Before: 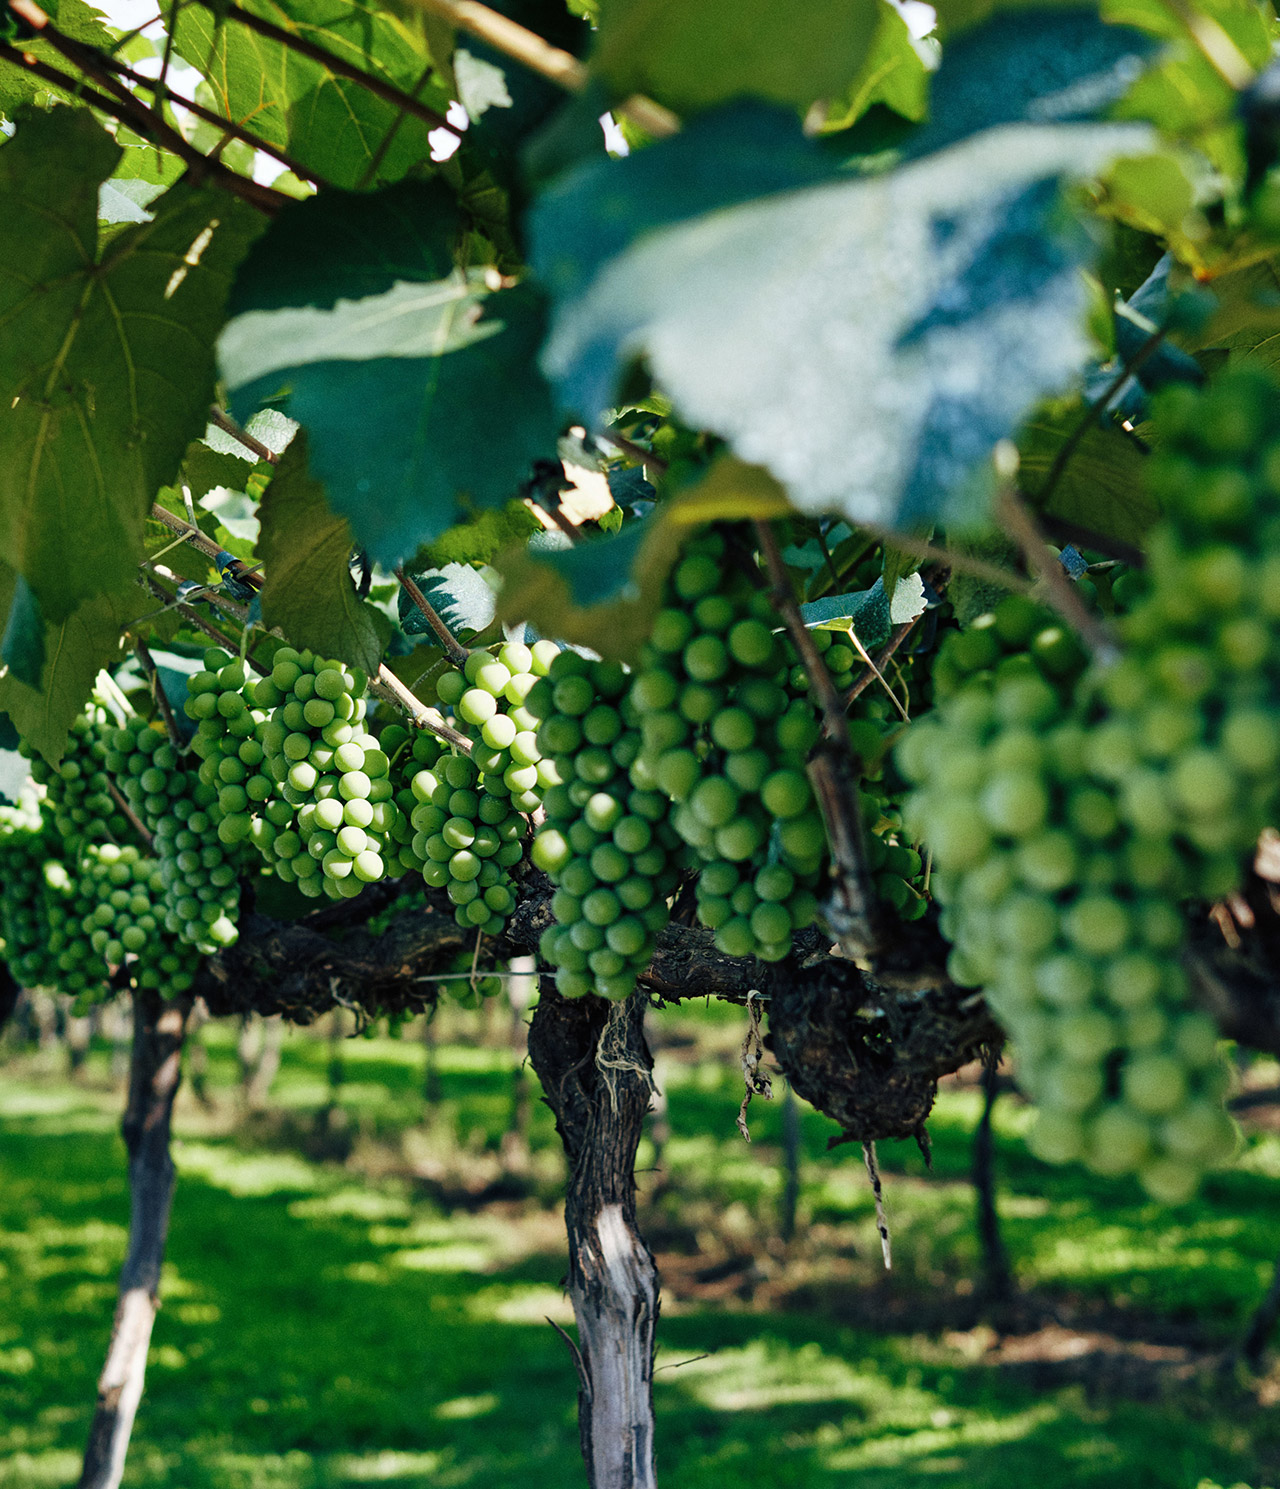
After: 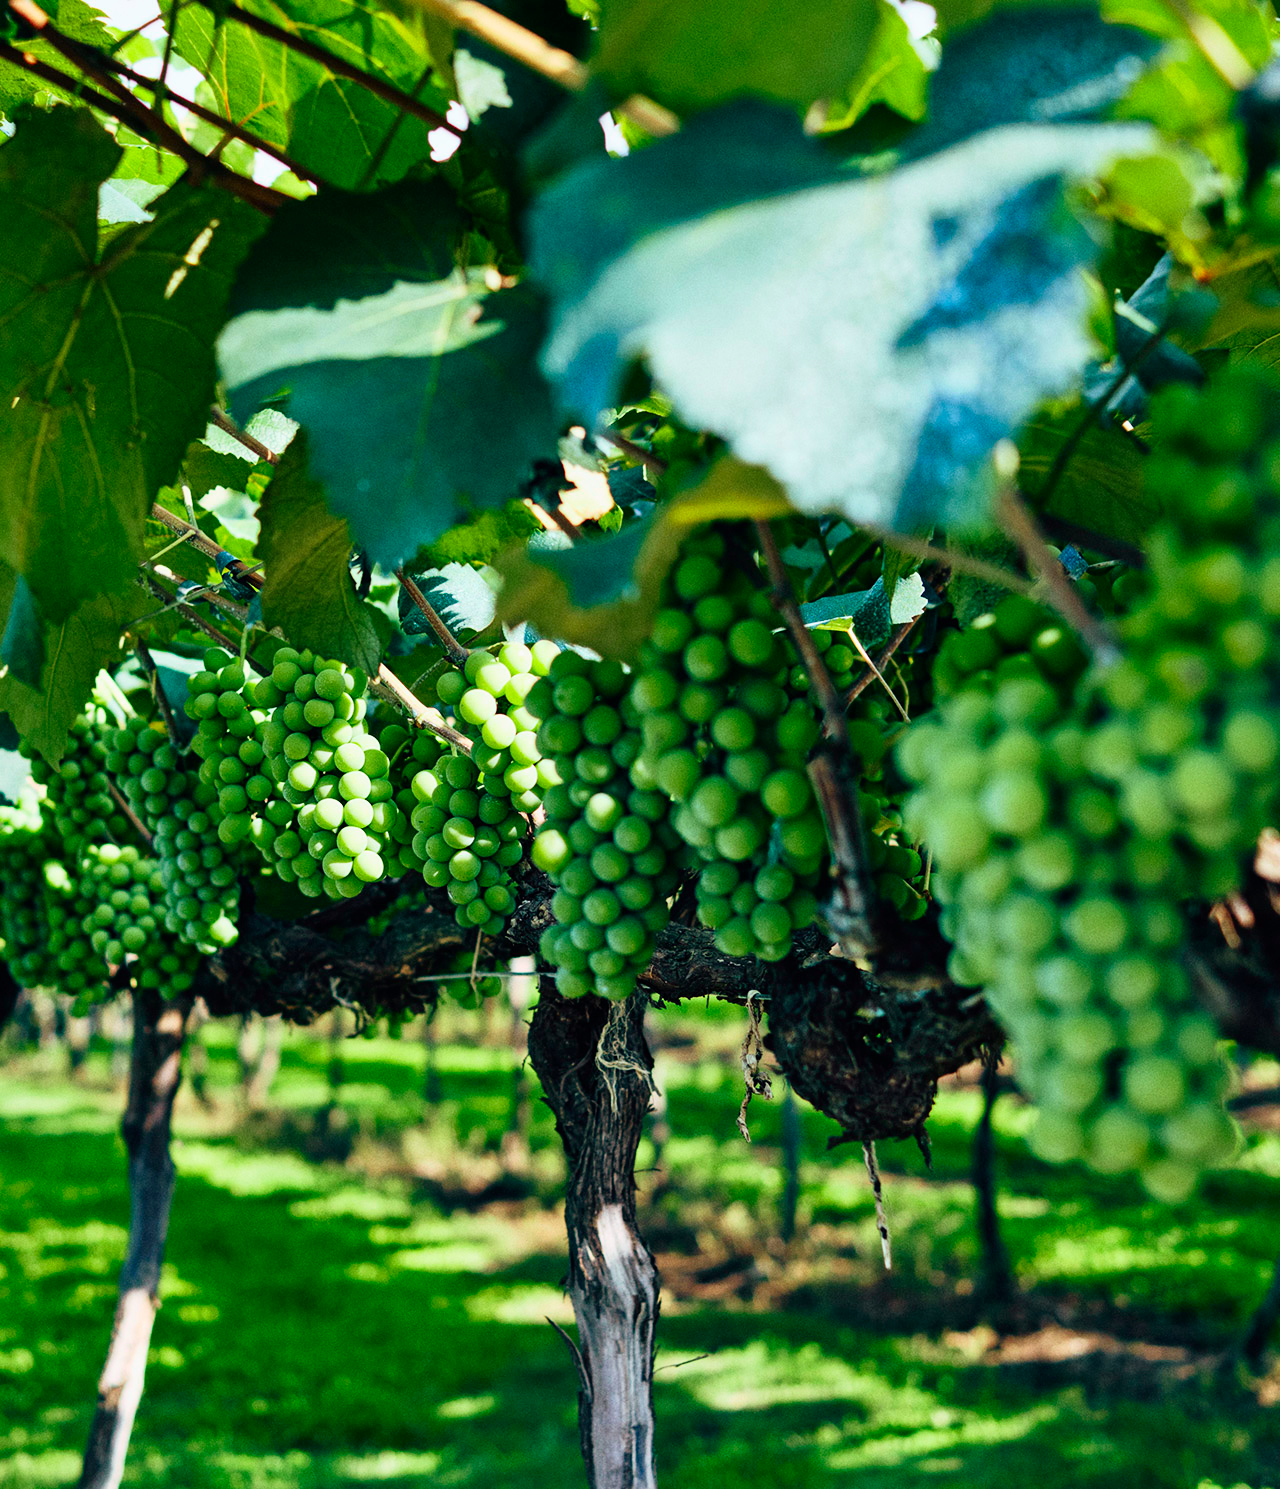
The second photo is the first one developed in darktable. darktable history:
tone curve: curves: ch0 [(0, 0) (0.051, 0.03) (0.096, 0.071) (0.243, 0.246) (0.461, 0.515) (0.605, 0.692) (0.761, 0.85) (0.881, 0.933) (1, 0.984)]; ch1 [(0, 0) (0.1, 0.038) (0.318, 0.243) (0.431, 0.384) (0.488, 0.475) (0.499, 0.499) (0.534, 0.546) (0.567, 0.592) (0.601, 0.632) (0.734, 0.809) (1, 1)]; ch2 [(0, 0) (0.297, 0.257) (0.414, 0.379) (0.453, 0.45) (0.479, 0.483) (0.504, 0.499) (0.52, 0.519) (0.541, 0.554) (0.614, 0.652) (0.817, 0.874) (1, 1)], color space Lab, independent channels, preserve colors none
